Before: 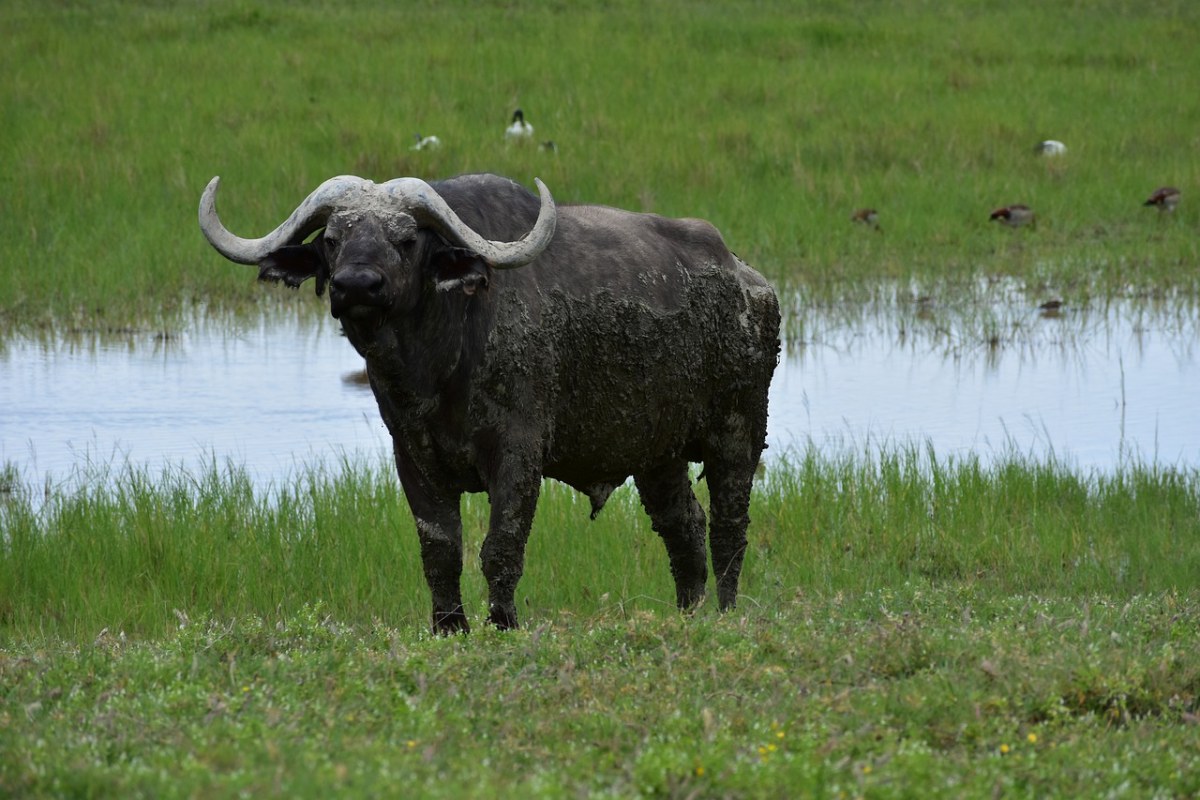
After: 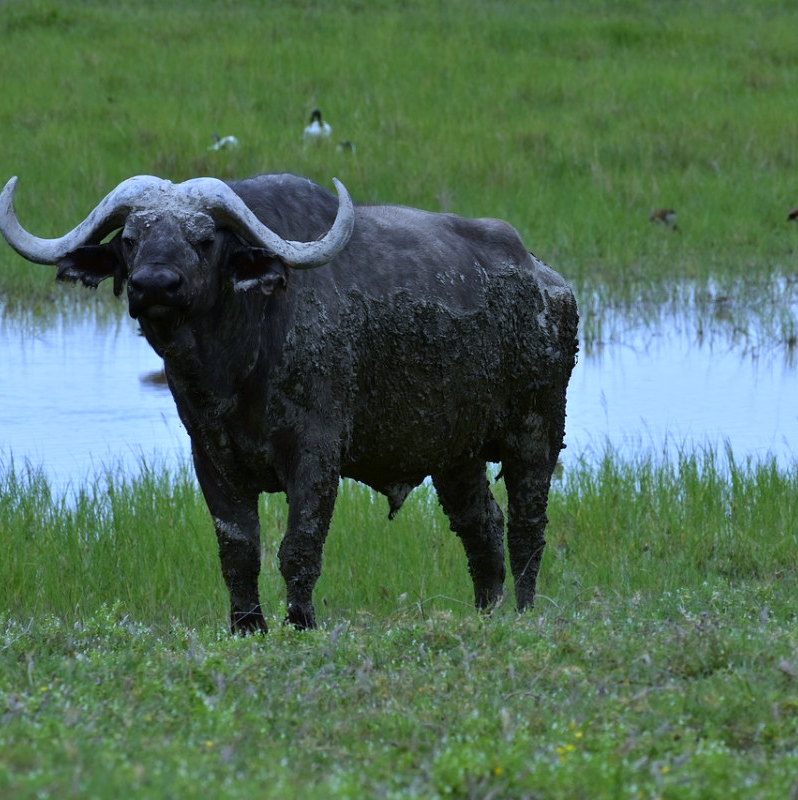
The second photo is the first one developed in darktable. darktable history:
base curve: curves: ch0 [(0, 0) (0.297, 0.298) (1, 1)], preserve colors none
tone equalizer: on, module defaults
crop: left 16.899%, right 16.556%
white balance: red 0.871, blue 1.249
